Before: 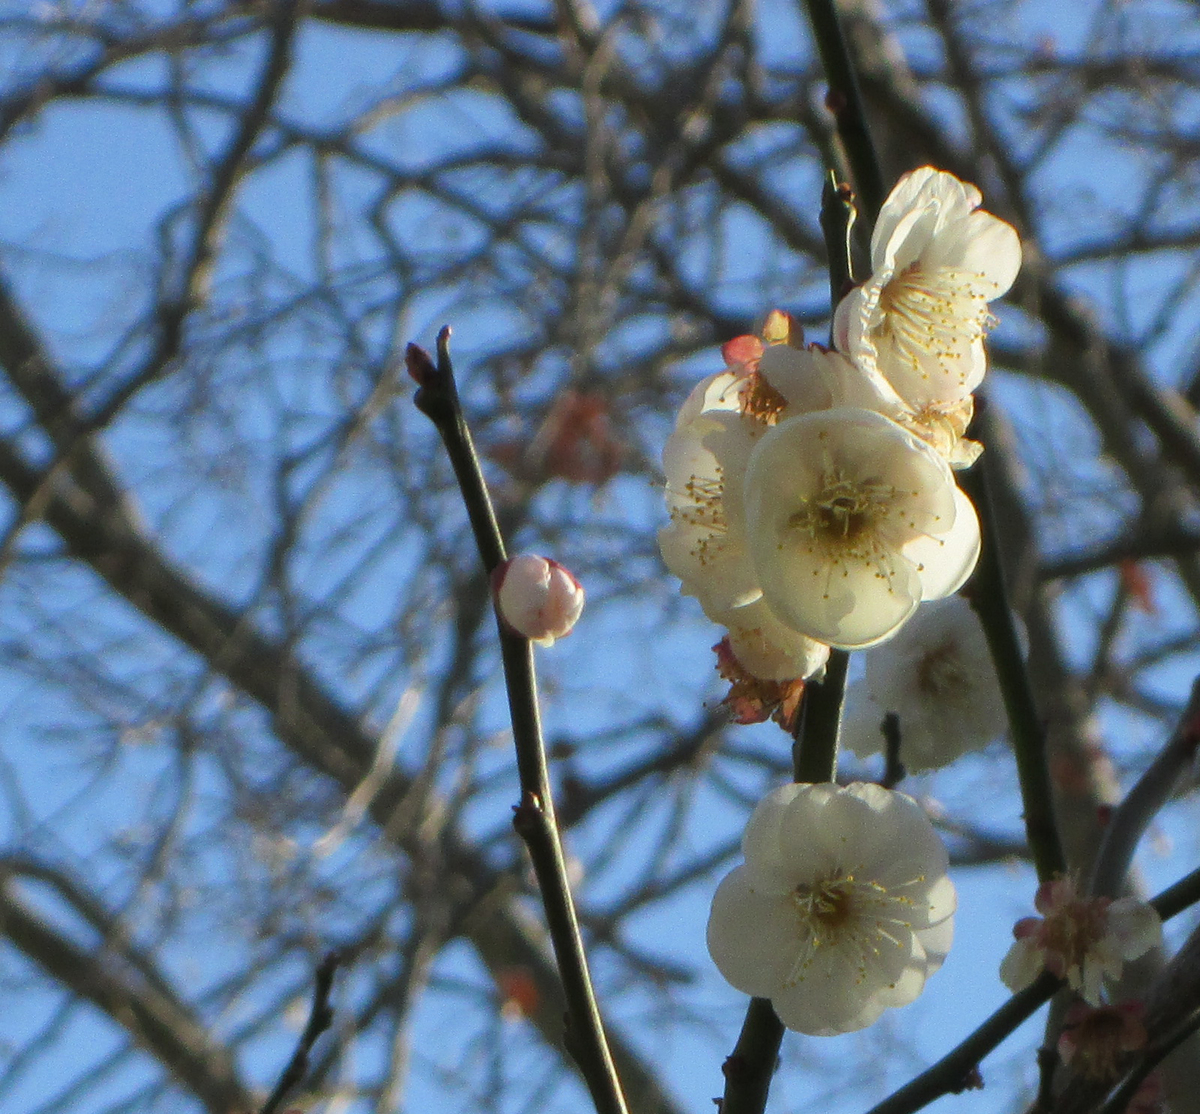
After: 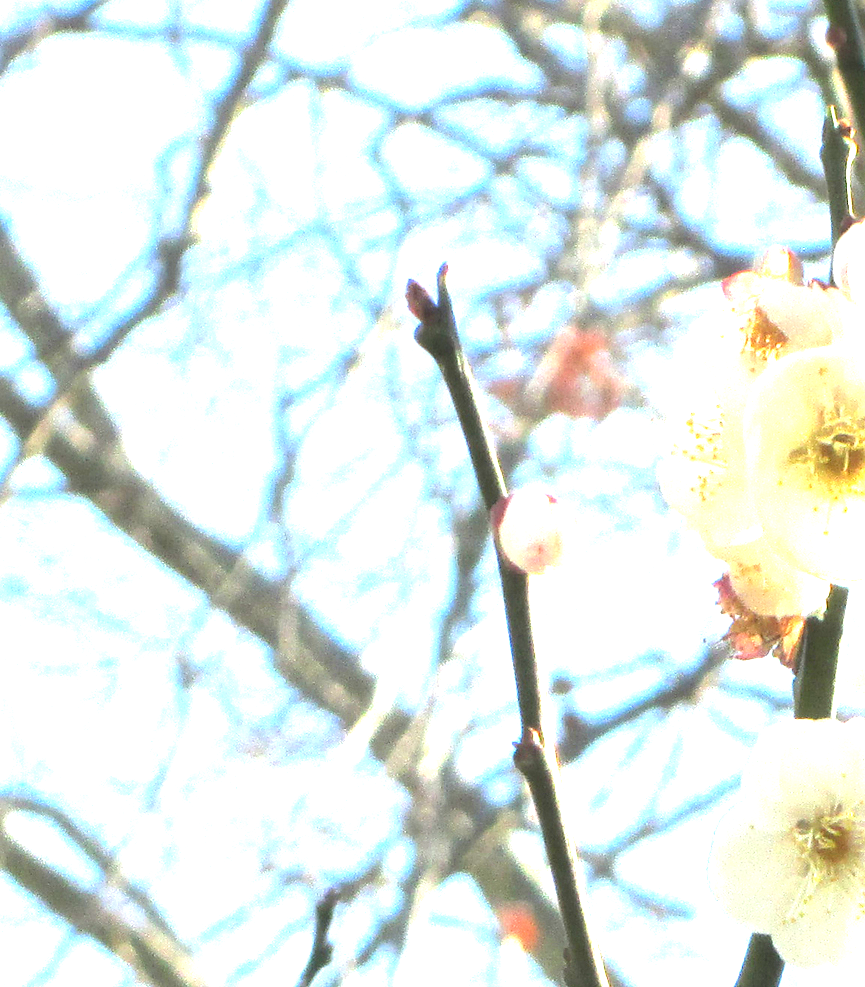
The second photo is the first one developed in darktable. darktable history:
crop: top 5.809%, right 27.872%, bottom 5.537%
exposure: exposure 3.075 EV, compensate highlight preservation false
